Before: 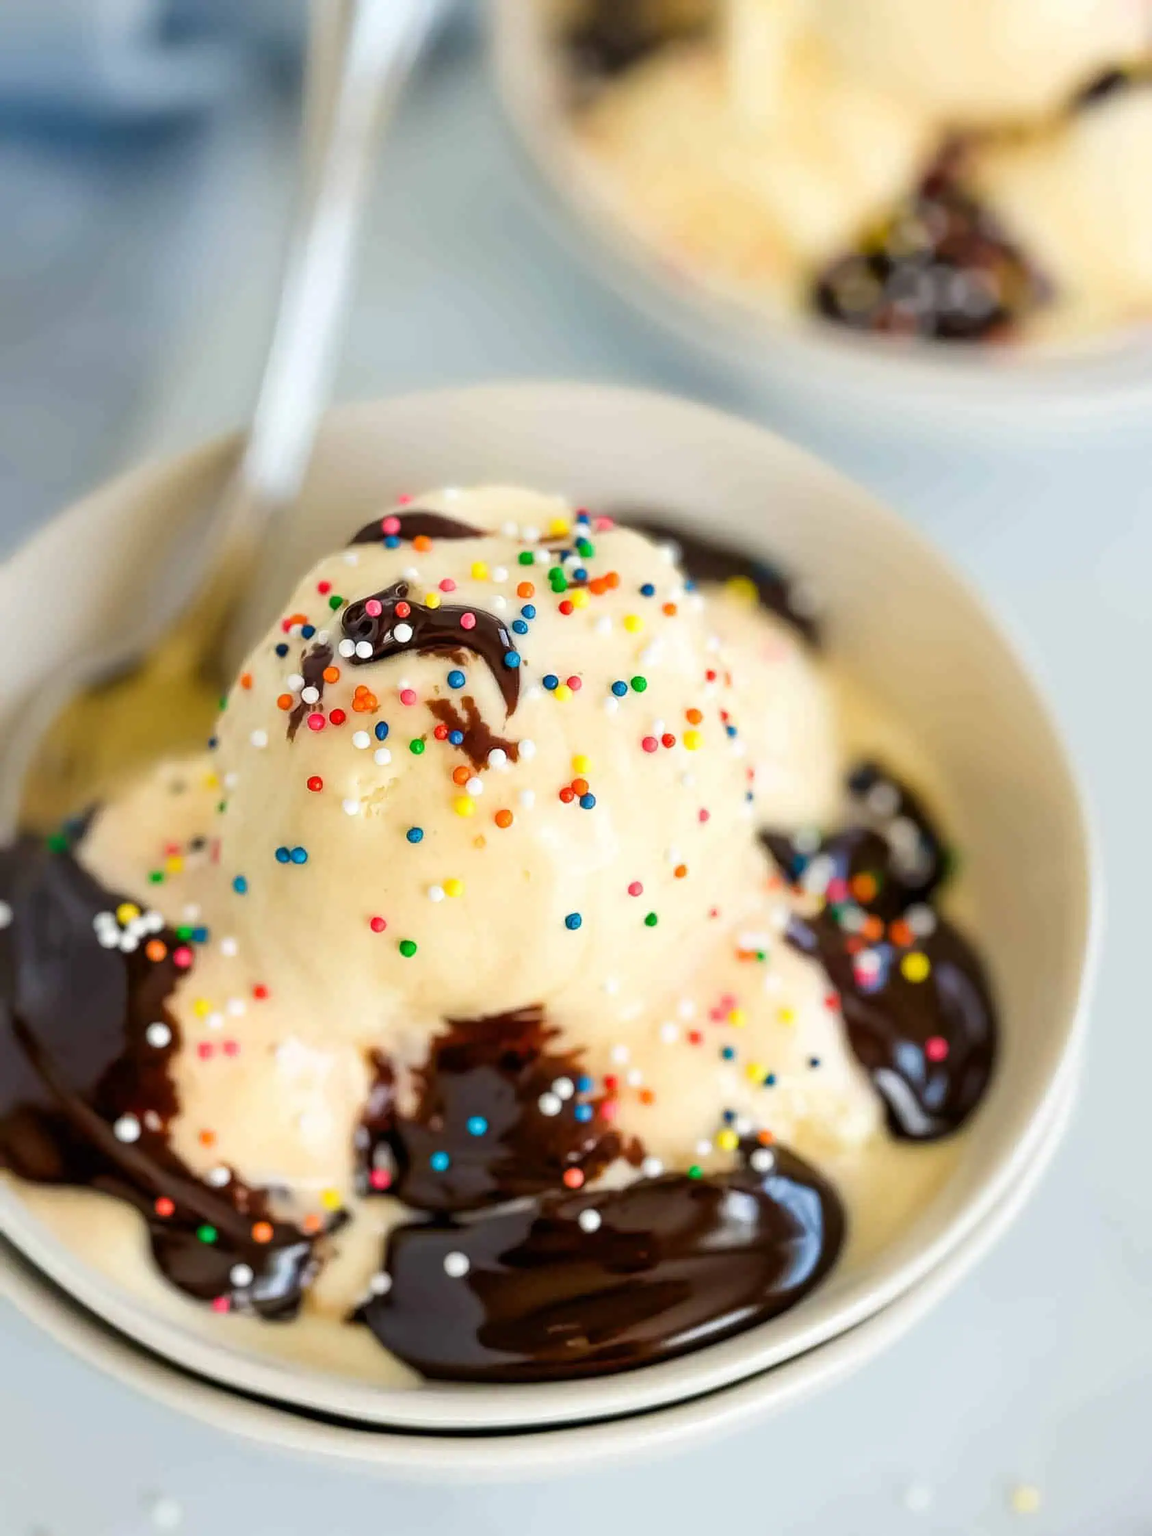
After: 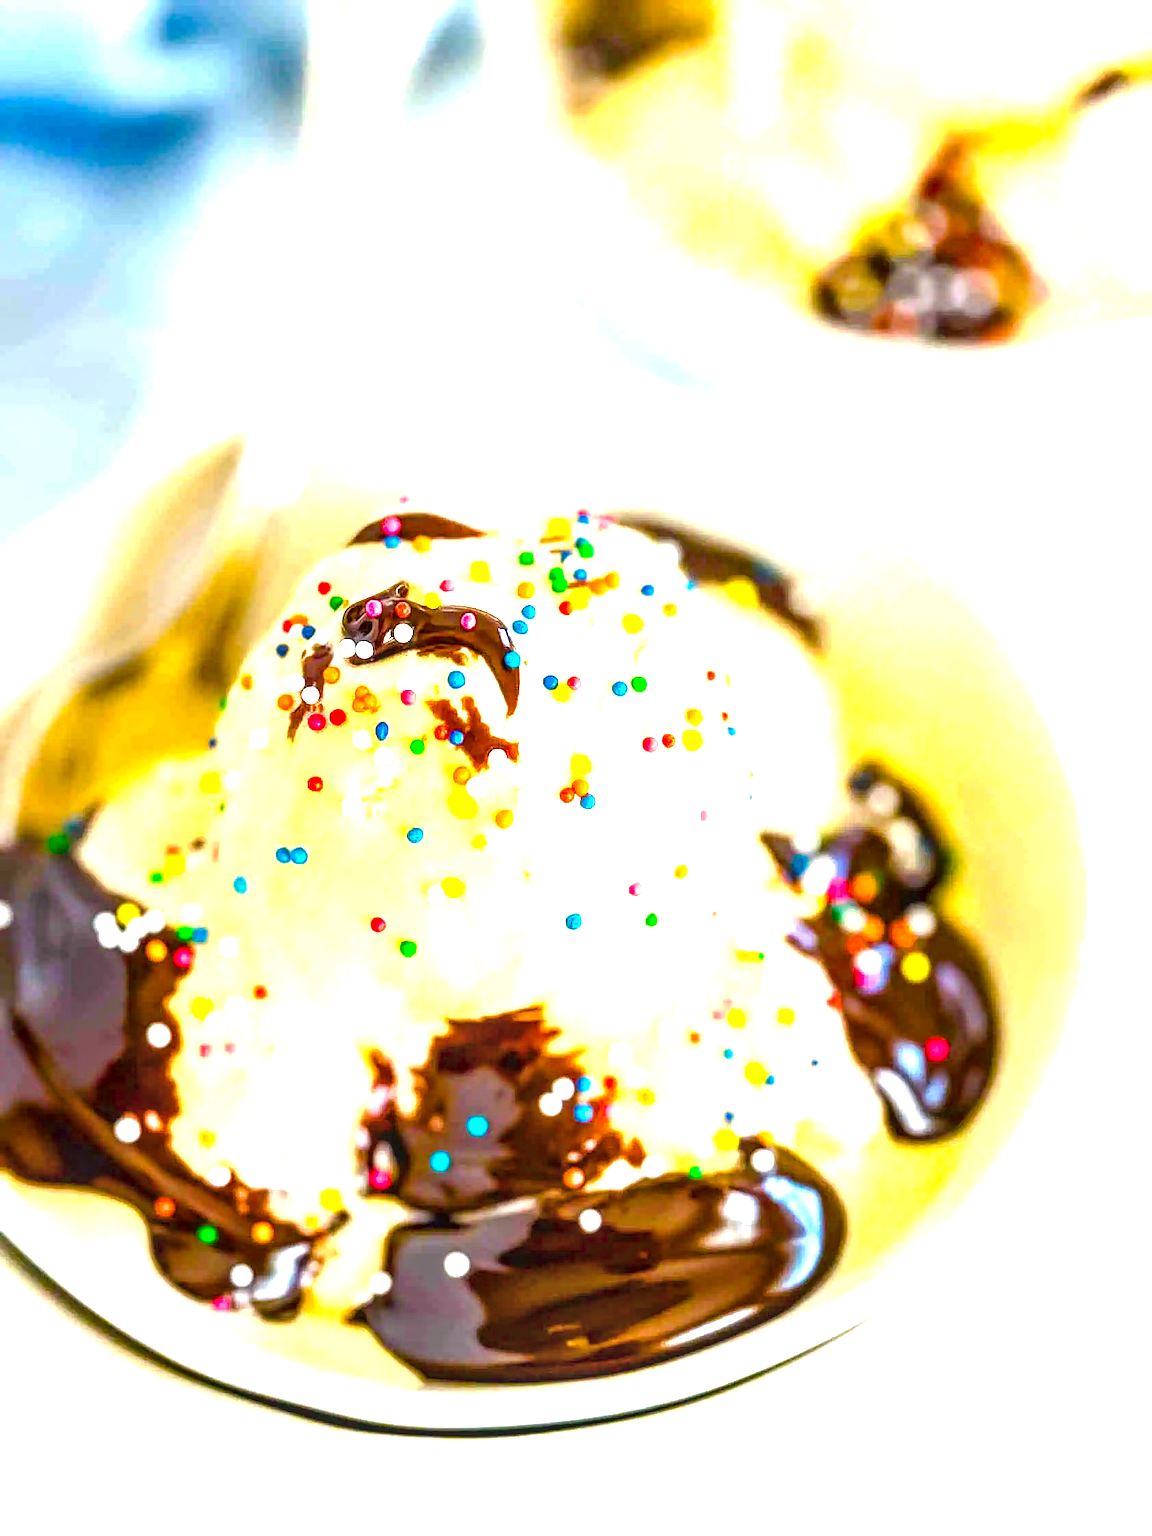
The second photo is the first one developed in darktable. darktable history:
exposure: black level correction 0, exposure 1.2 EV, compensate exposure bias true, compensate highlight preservation false
local contrast: highlights 60%, shadows 60%, detail 160%
color balance rgb: linear chroma grading › shadows 10%, linear chroma grading › highlights 10%, linear chroma grading › global chroma 15%, linear chroma grading › mid-tones 15%, perceptual saturation grading › global saturation 40%, perceptual saturation grading › highlights -25%, perceptual saturation grading › mid-tones 35%, perceptual saturation grading › shadows 35%, perceptual brilliance grading › global brilliance 11.29%, global vibrance 11.29%
contrast equalizer: y [[0.439, 0.44, 0.442, 0.457, 0.493, 0.498], [0.5 ×6], [0.5 ×6], [0 ×6], [0 ×6]], mix 0.59
